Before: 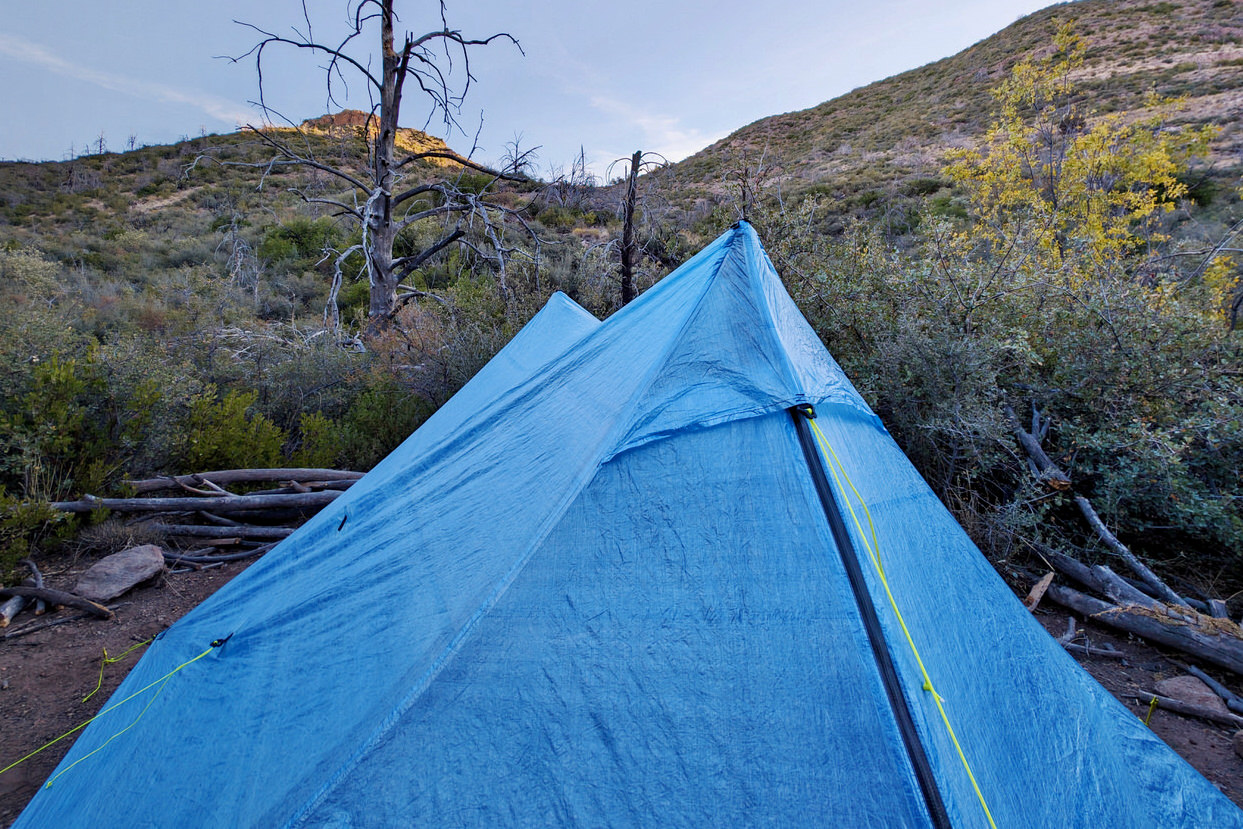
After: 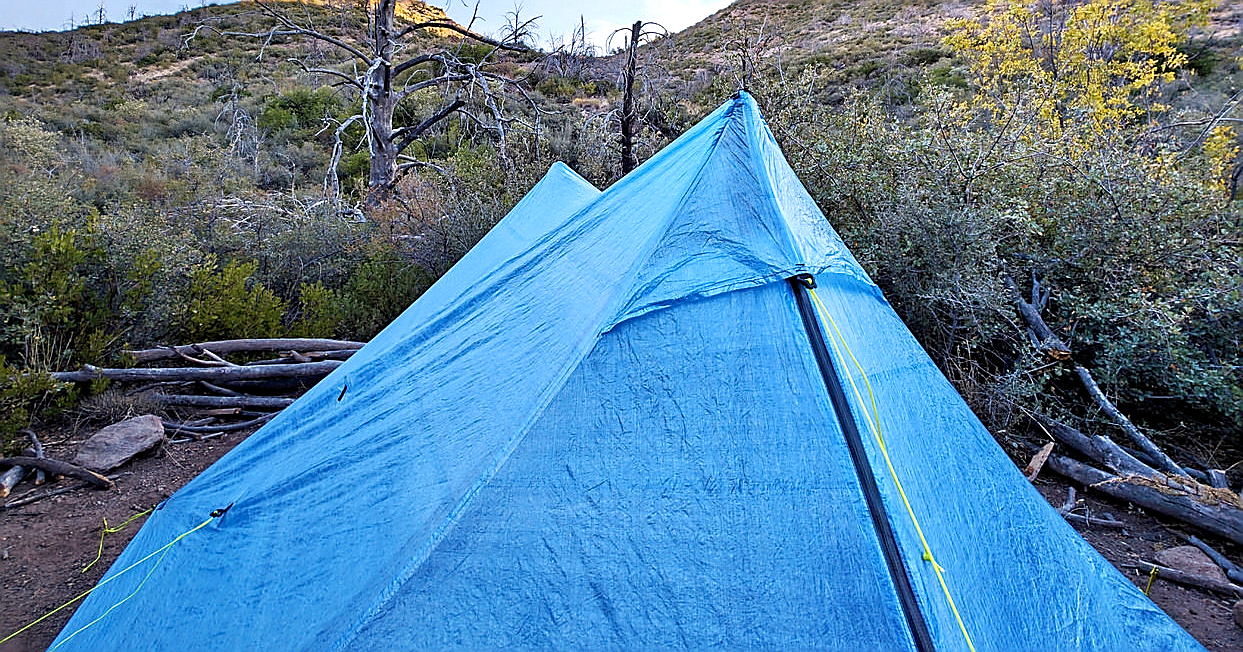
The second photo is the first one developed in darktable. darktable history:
crop and rotate: top 15.774%, bottom 5.506%
sharpen: radius 1.4, amount 1.25, threshold 0.7
exposure: black level correction 0.001, exposure 0.5 EV, compensate exposure bias true, compensate highlight preservation false
